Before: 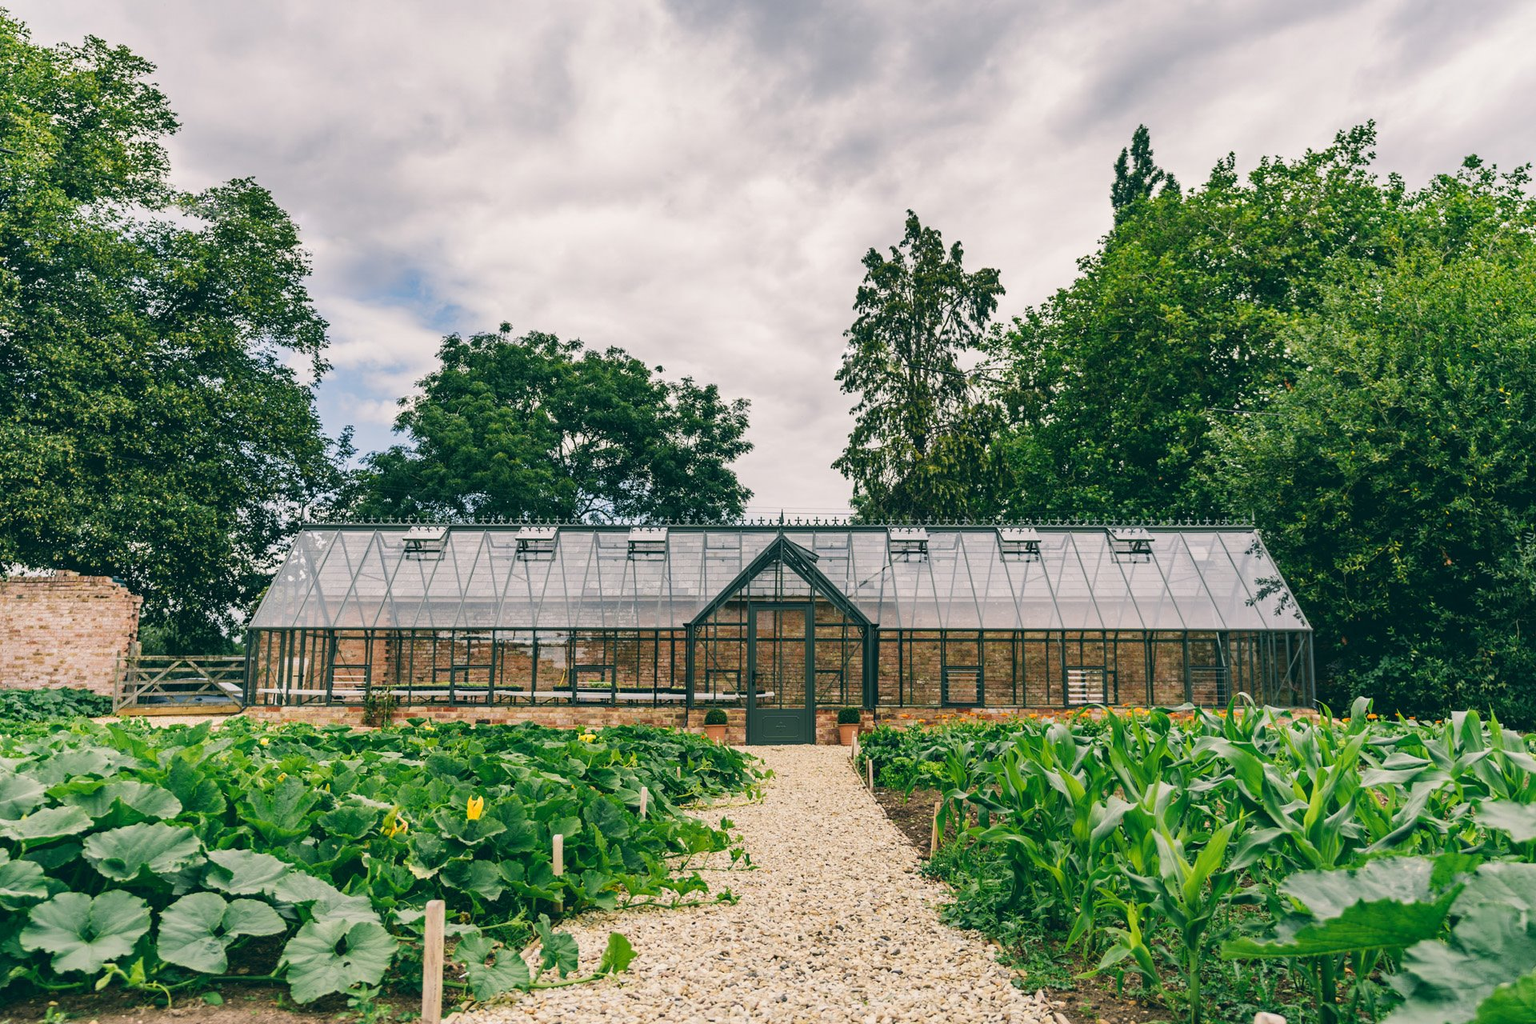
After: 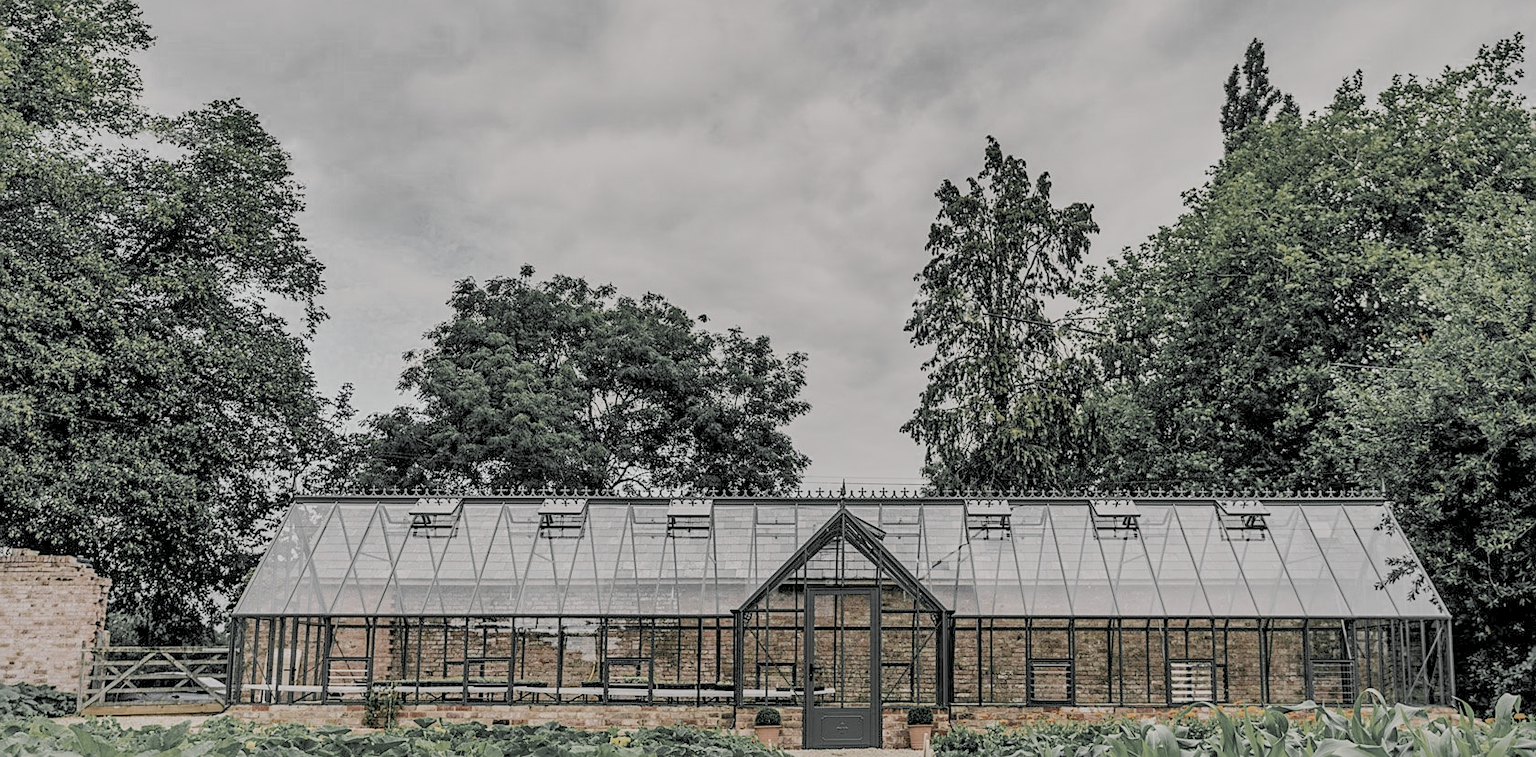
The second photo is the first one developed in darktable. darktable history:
sharpen: on, module defaults
filmic rgb: black relative exposure -7.15 EV, white relative exposure 5.36 EV, hardness 3.02, color science v6 (2022)
exposure: black level correction 0.009, exposure 0.014 EV, compensate highlight preservation false
shadows and highlights: on, module defaults
color zones: curves: ch0 [(0, 0.613) (0.01, 0.613) (0.245, 0.448) (0.498, 0.529) (0.642, 0.665) (0.879, 0.777) (0.99, 0.613)]; ch1 [(0, 0.035) (0.121, 0.189) (0.259, 0.197) (0.415, 0.061) (0.589, 0.022) (0.732, 0.022) (0.857, 0.026) (0.991, 0.053)]
local contrast: detail 130%
tone equalizer: -8 EV 1 EV, -7 EV 1 EV, -6 EV 1 EV, -5 EV 1 EV, -4 EV 1 EV, -3 EV 0.75 EV, -2 EV 0.5 EV, -1 EV 0.25 EV
crop: left 3.015%, top 8.969%, right 9.647%, bottom 26.457%
